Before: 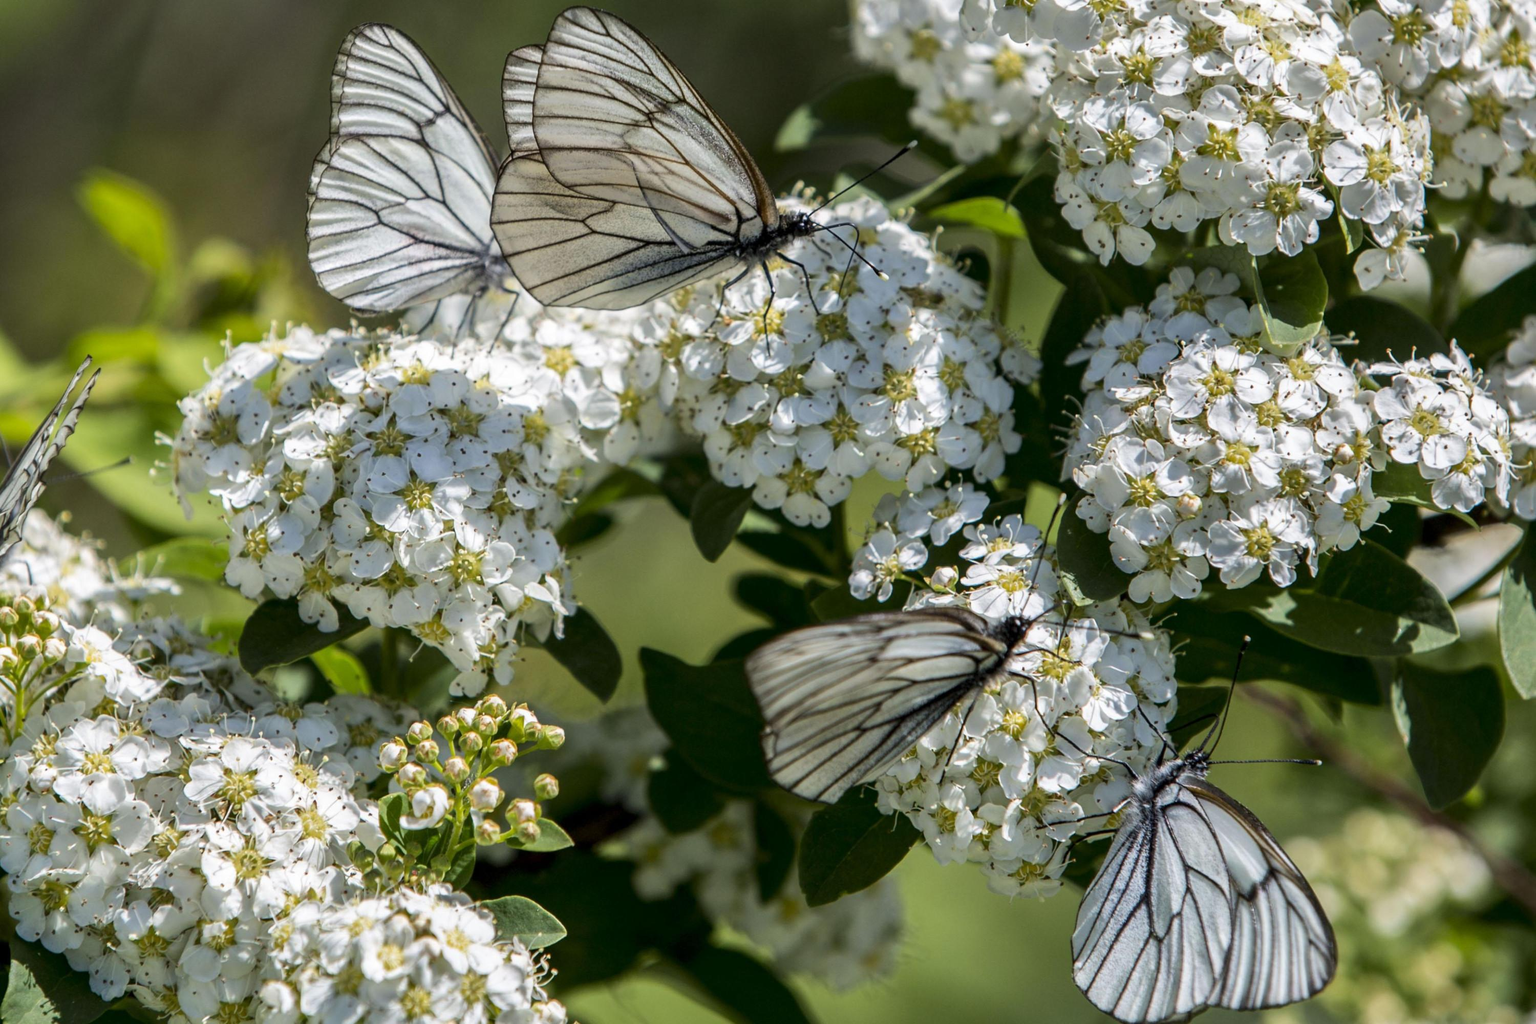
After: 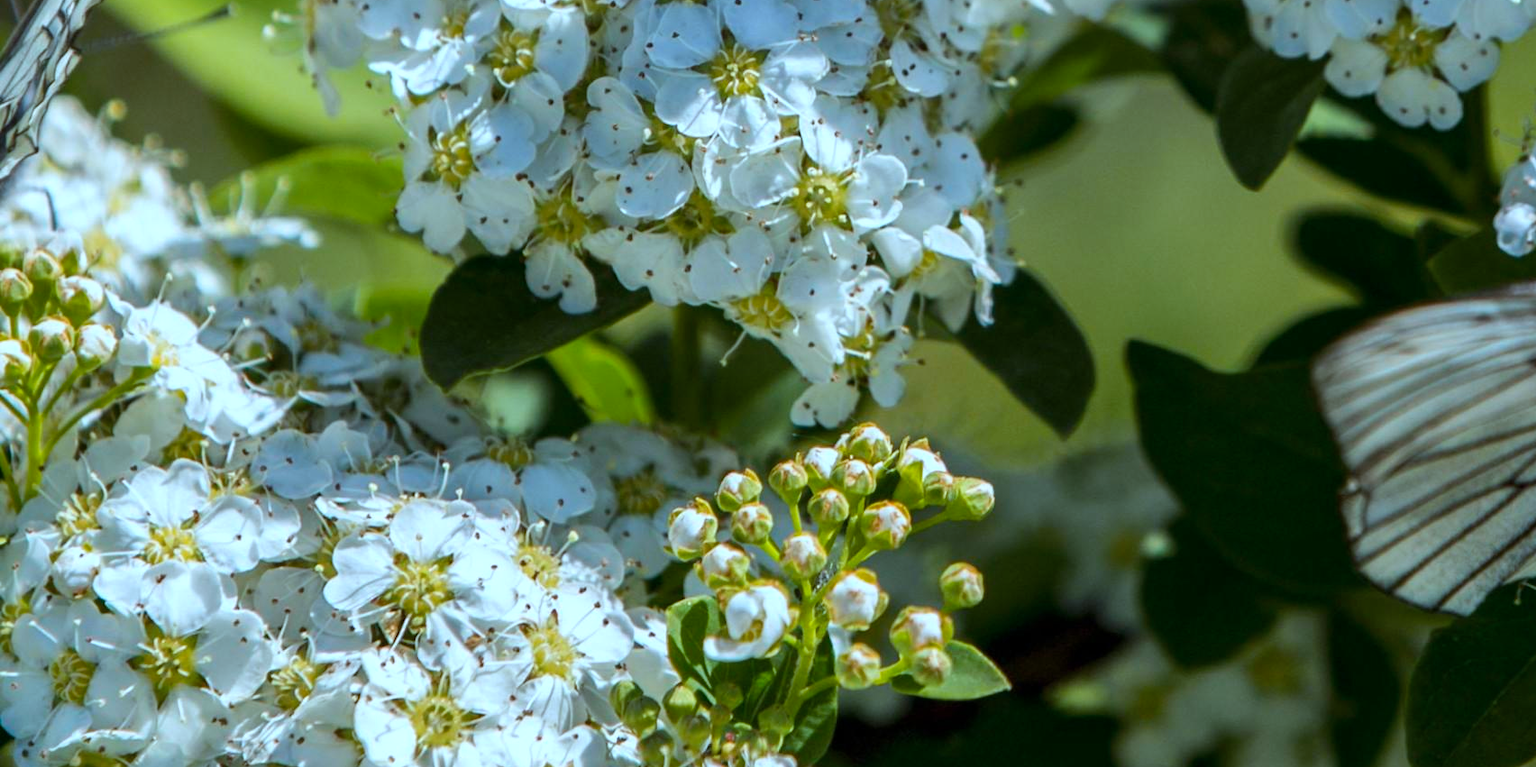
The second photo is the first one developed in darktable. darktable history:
color correction: highlights a* -10.64, highlights b* -19.6
color balance rgb: linear chroma grading › global chroma 0.328%, perceptual saturation grading › global saturation 29.538%
crop: top 44.386%, right 43.185%, bottom 13.042%
